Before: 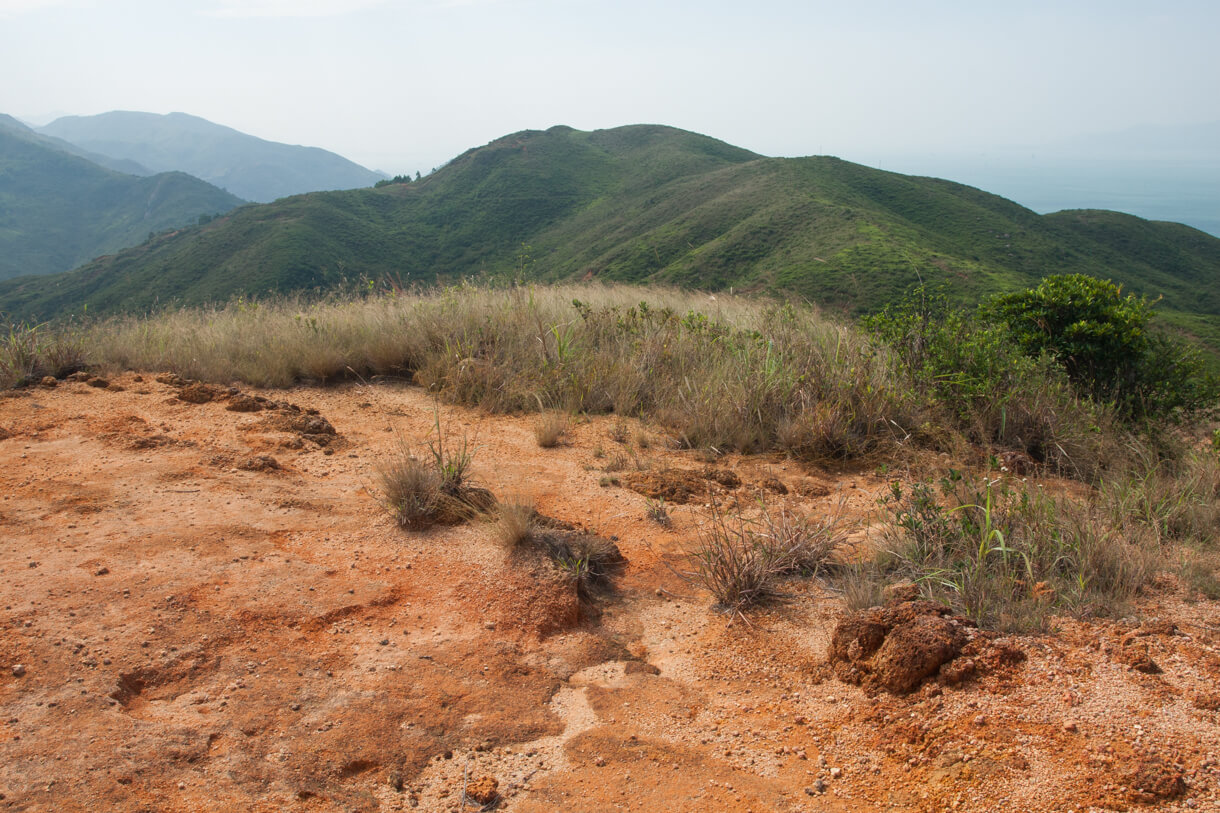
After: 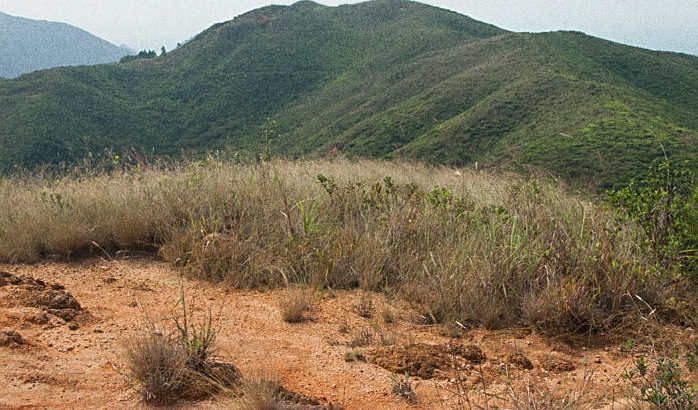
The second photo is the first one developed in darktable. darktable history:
crop: left 20.932%, top 15.471%, right 21.848%, bottom 34.081%
sharpen: on, module defaults
tone equalizer: on, module defaults
grain: coarseness 0.09 ISO, strength 40%
